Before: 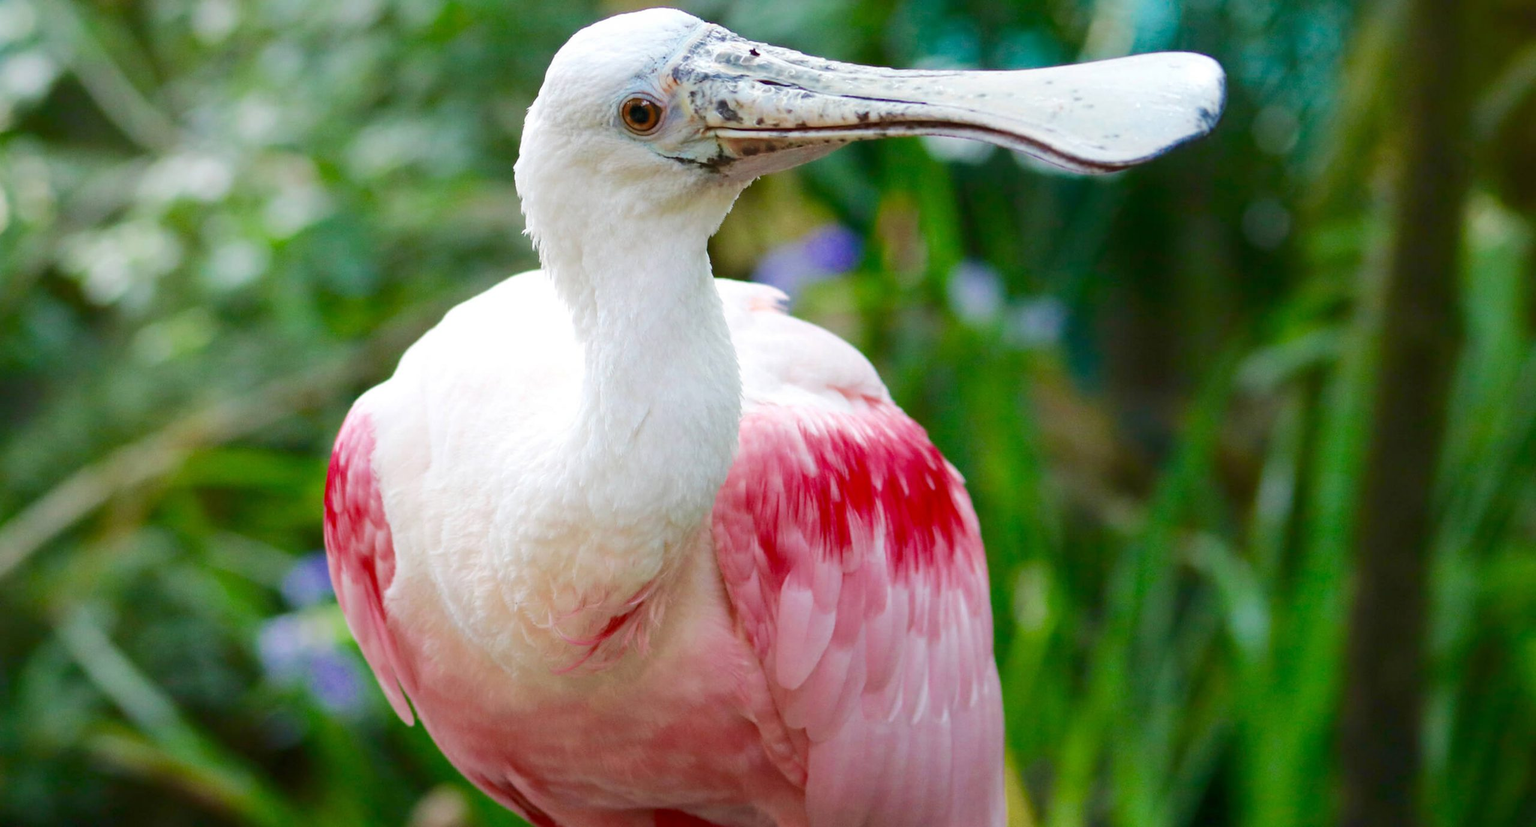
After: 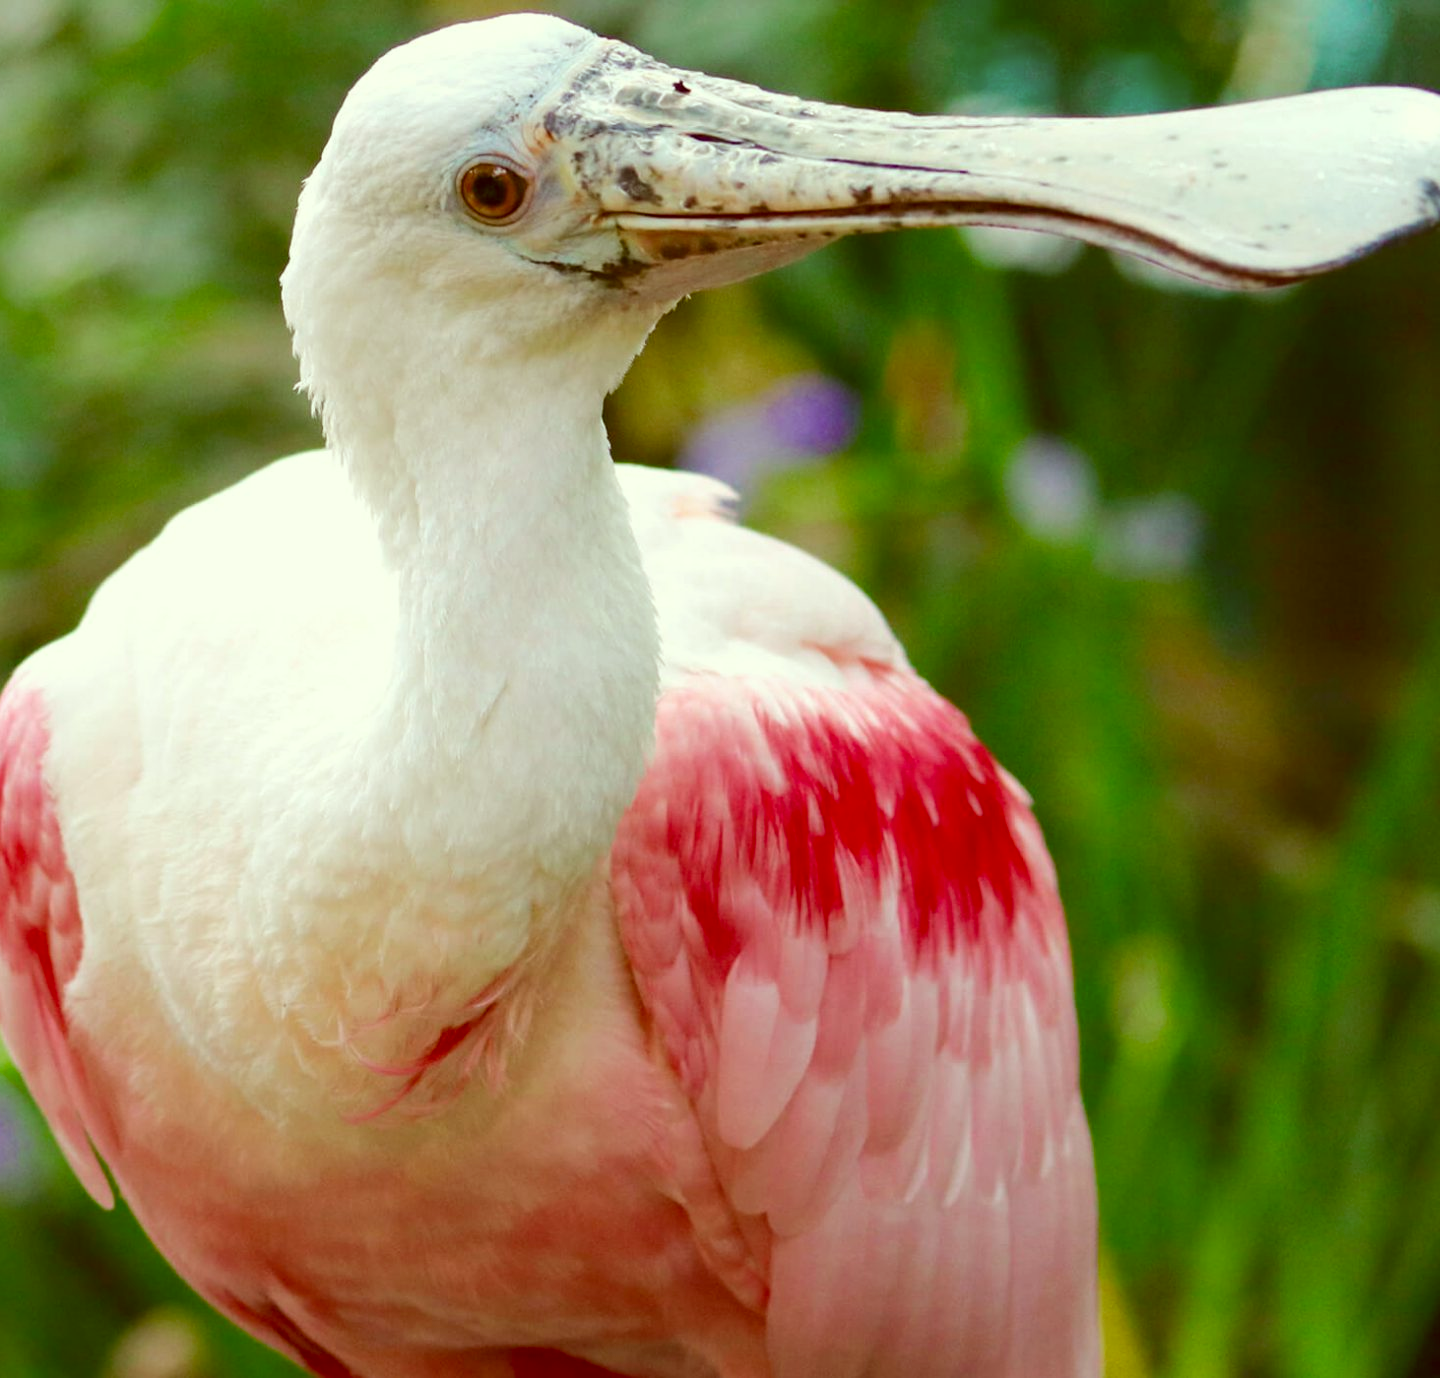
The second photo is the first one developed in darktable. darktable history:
crop and rotate: left 22.516%, right 21.234%
color correction: highlights a* -5.94, highlights b* 9.48, shadows a* 10.12, shadows b* 23.94
